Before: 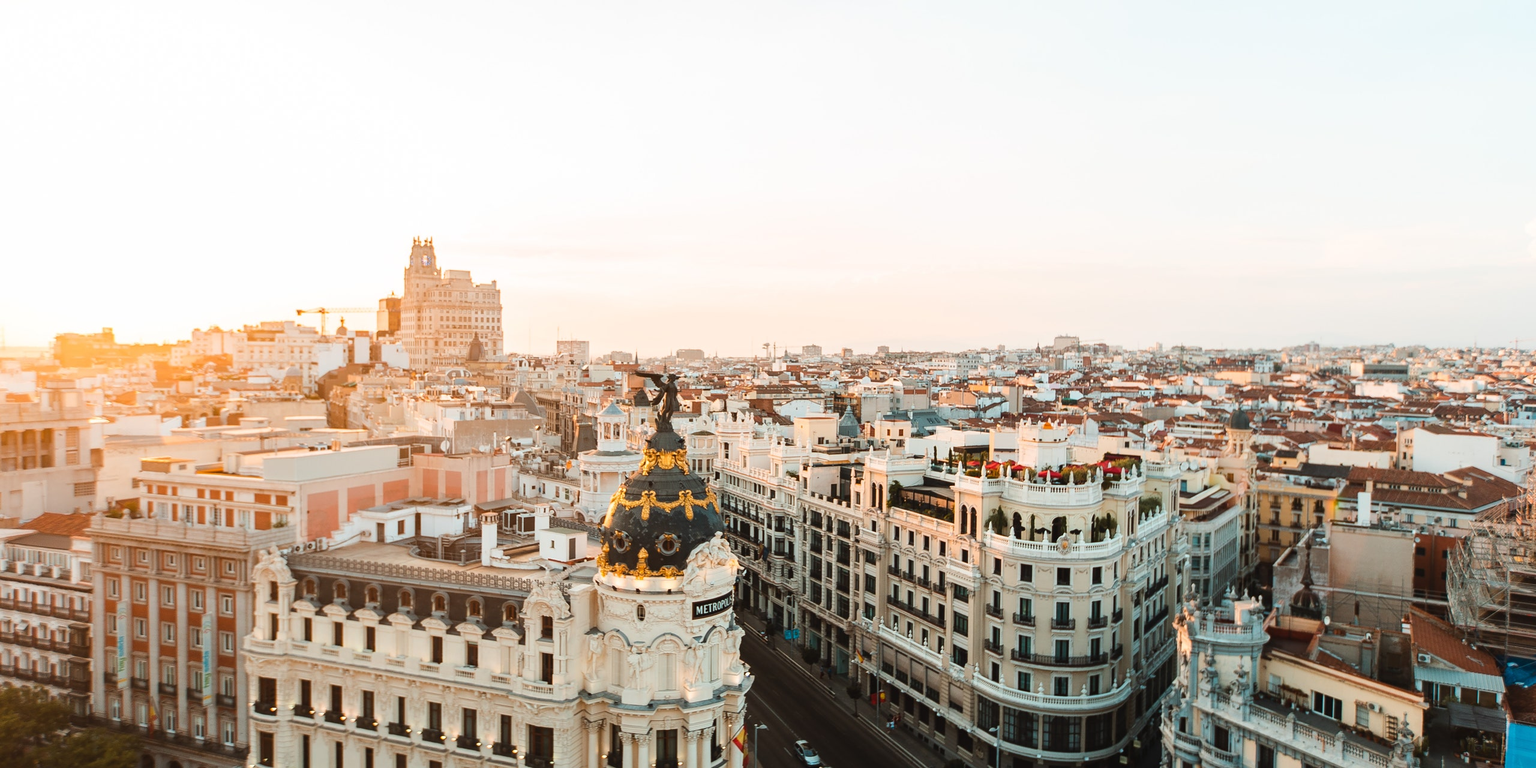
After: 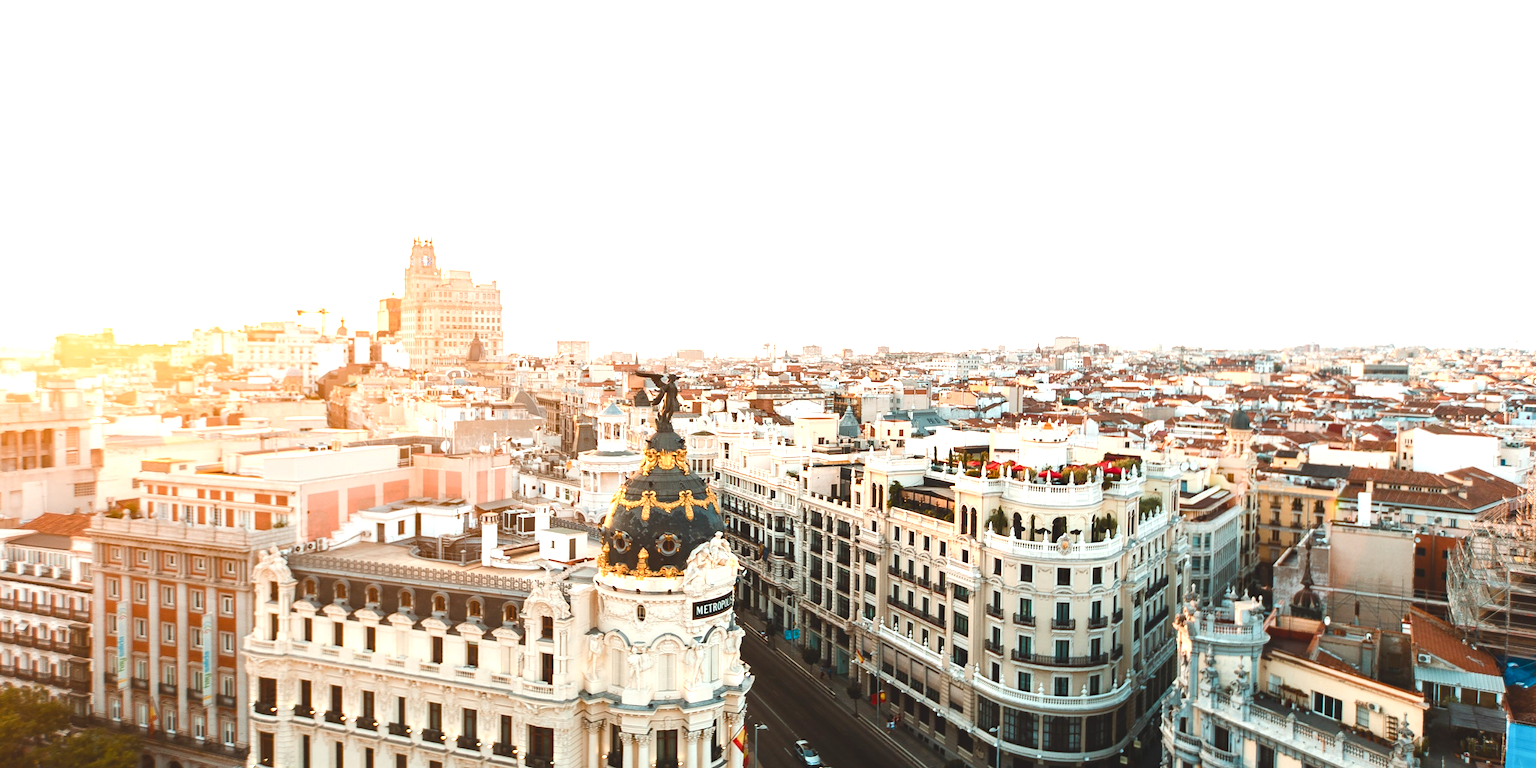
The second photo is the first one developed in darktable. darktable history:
exposure: black level correction 0, exposure 0.699 EV, compensate exposure bias true, compensate highlight preservation false
color balance rgb: global offset › luminance 0.506%, linear chroma grading › global chroma 3.216%, perceptual saturation grading › global saturation 0.802%, perceptual saturation grading › highlights -18.466%, perceptual saturation grading › mid-tones 6.827%, perceptual saturation grading › shadows 27.489%
